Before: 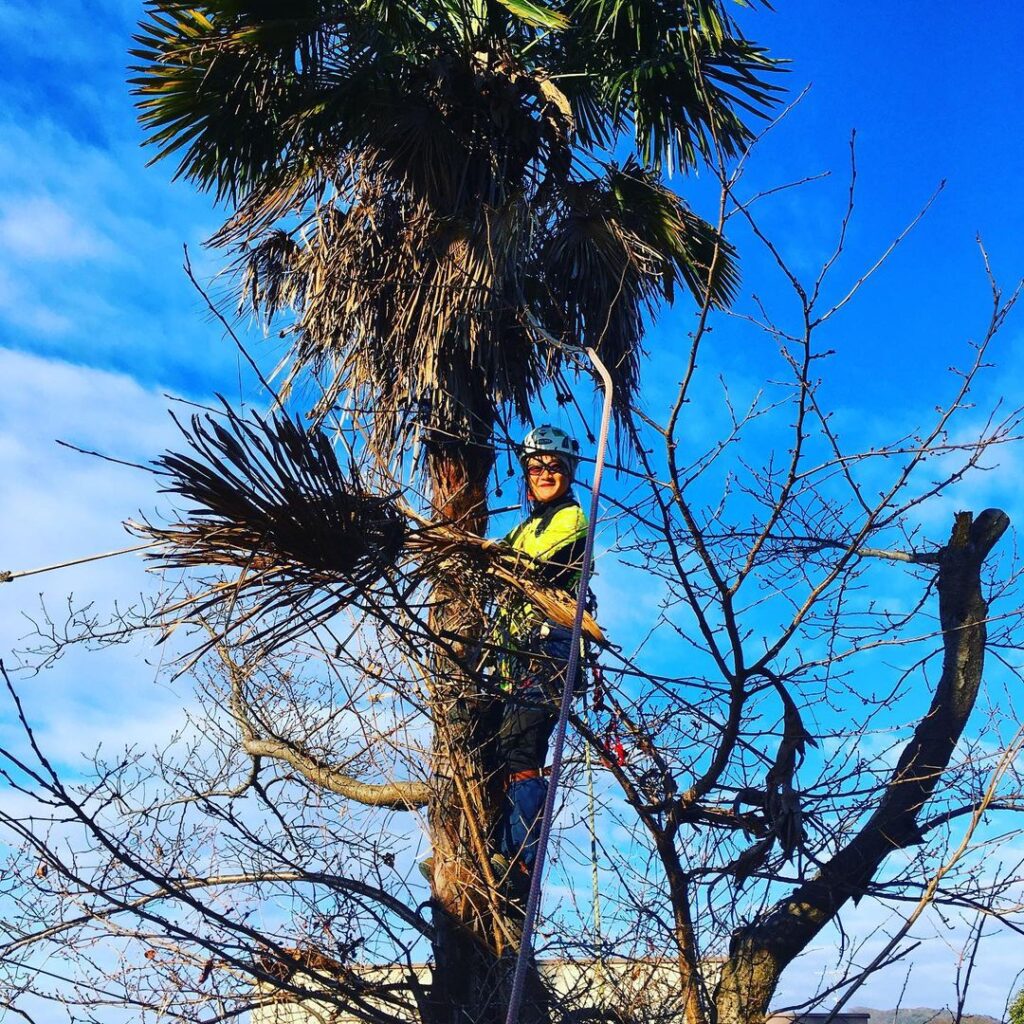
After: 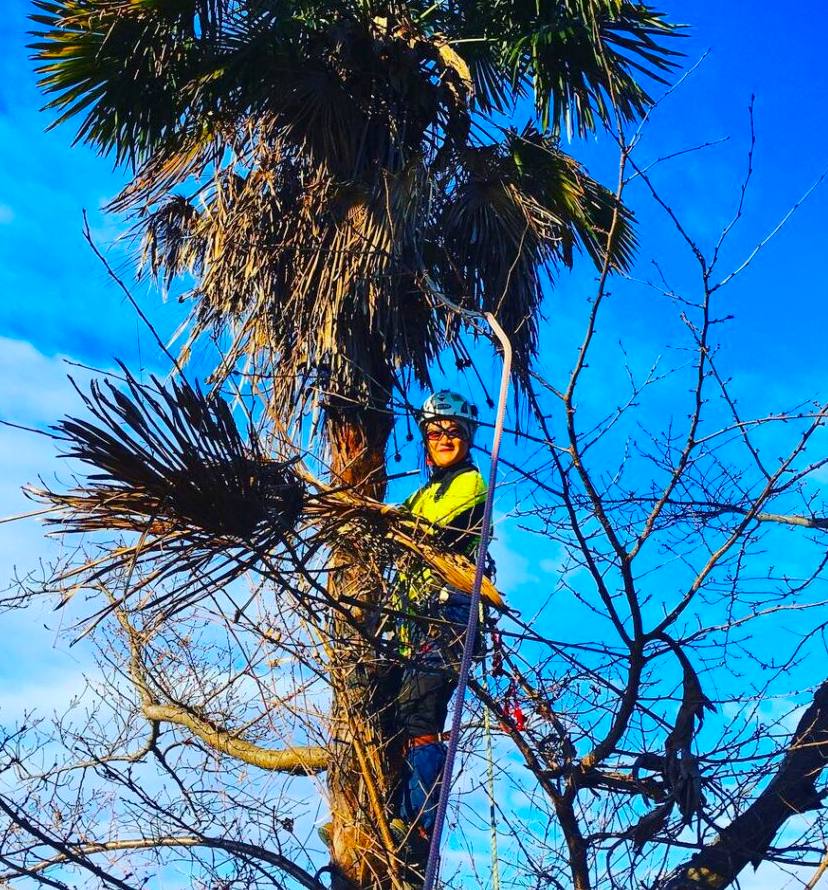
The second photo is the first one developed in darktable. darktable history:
color balance rgb: perceptual saturation grading › global saturation 25%, perceptual brilliance grading › mid-tones 10%, perceptual brilliance grading › shadows 15%, global vibrance 20%
crop: left 9.929%, top 3.475%, right 9.188%, bottom 9.529%
